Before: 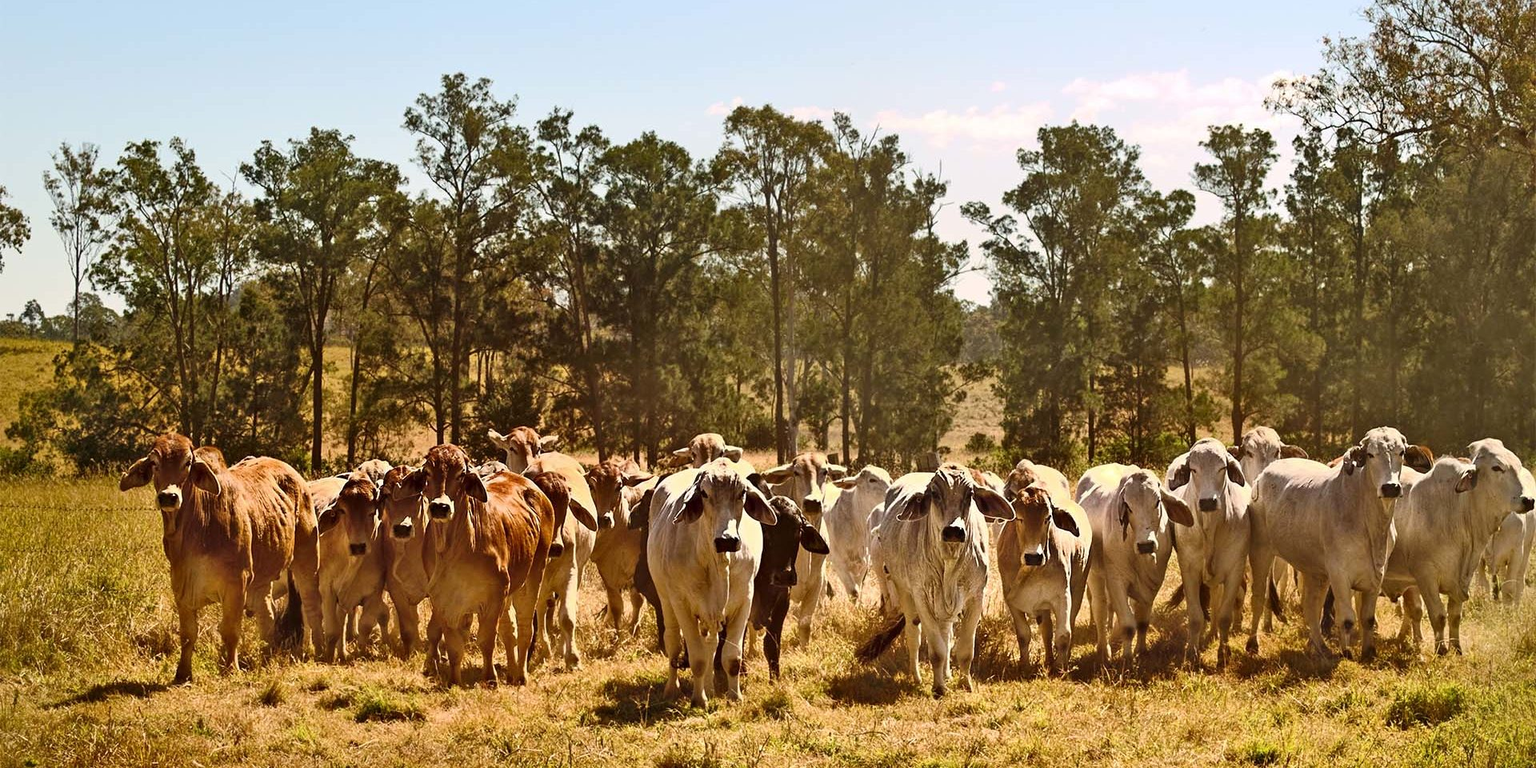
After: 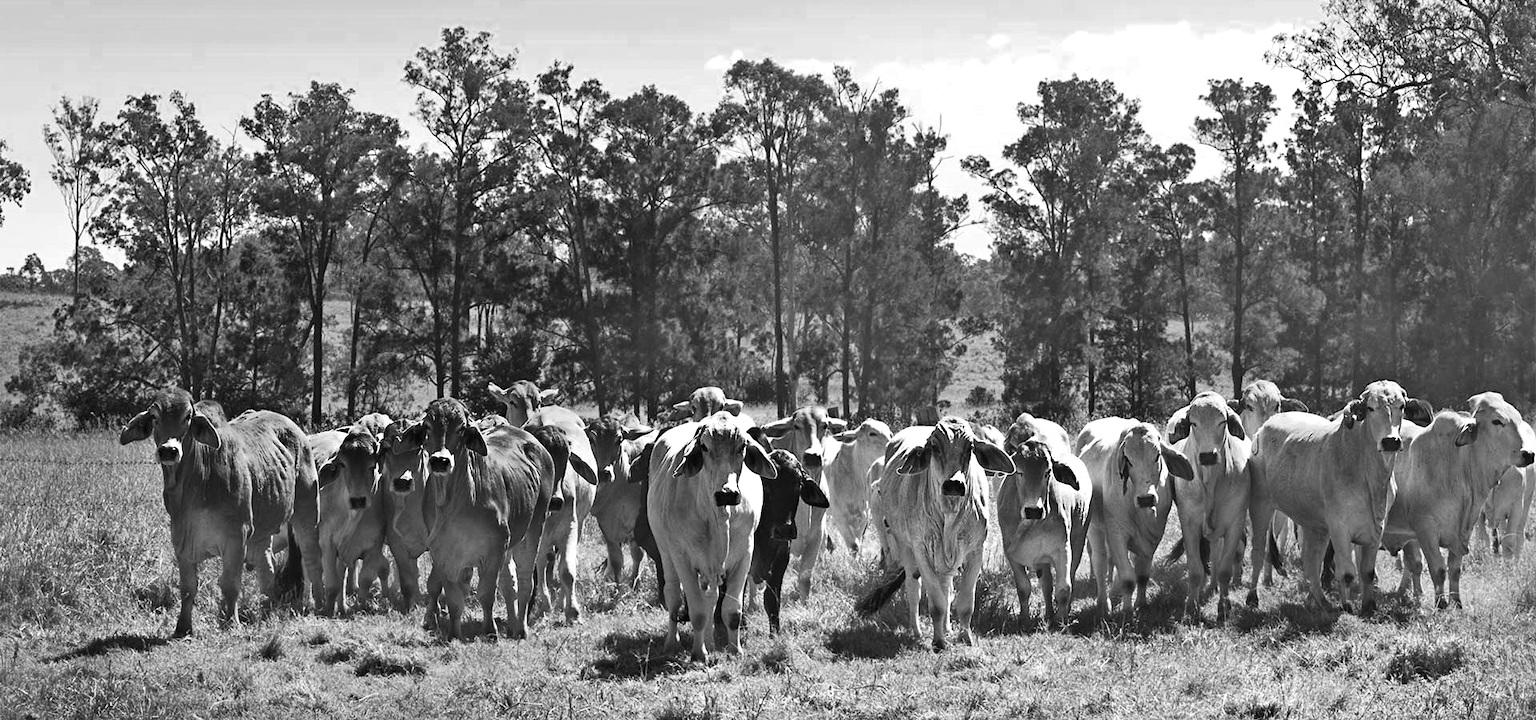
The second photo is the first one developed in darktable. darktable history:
levels: levels [0, 0.476, 0.951]
color zones: curves: ch0 [(0.002, 0.593) (0.143, 0.417) (0.285, 0.541) (0.455, 0.289) (0.608, 0.327) (0.727, 0.283) (0.869, 0.571) (1, 0.603)]; ch1 [(0, 0) (0.143, 0) (0.286, 0) (0.429, 0) (0.571, 0) (0.714, 0) (0.857, 0)]
crop and rotate: top 6.145%
